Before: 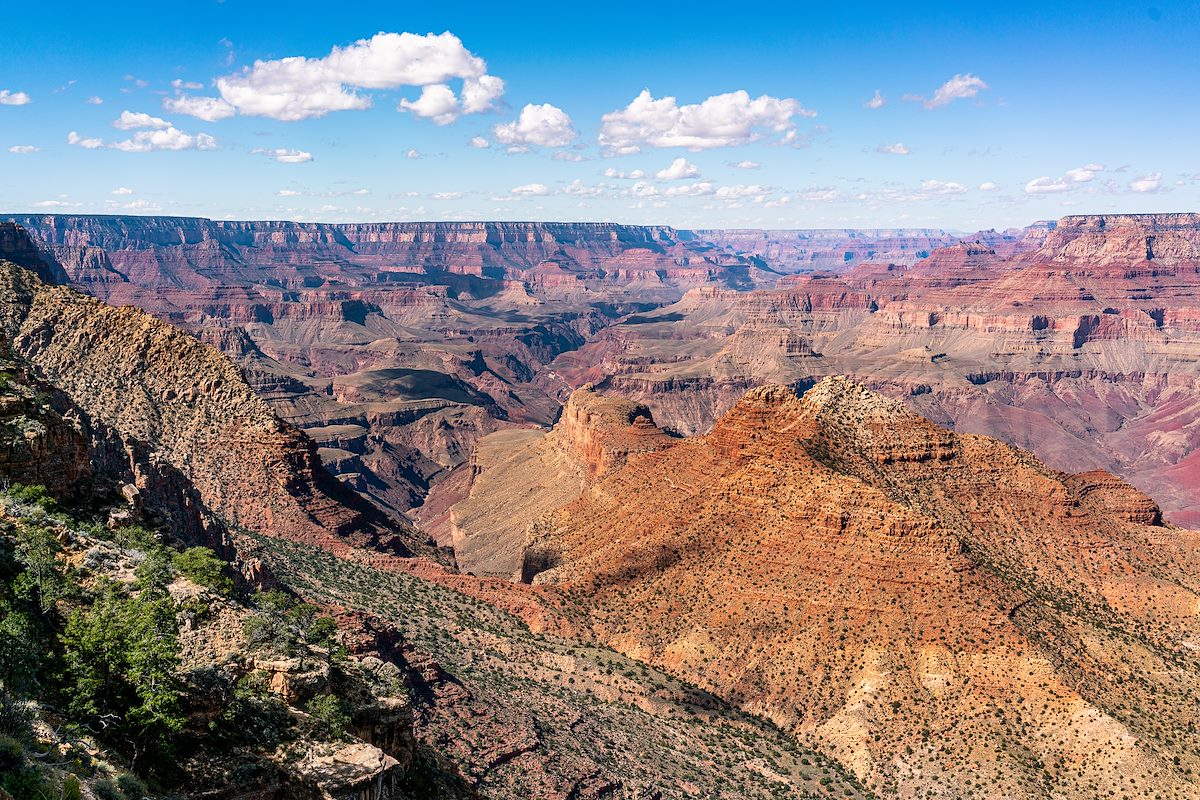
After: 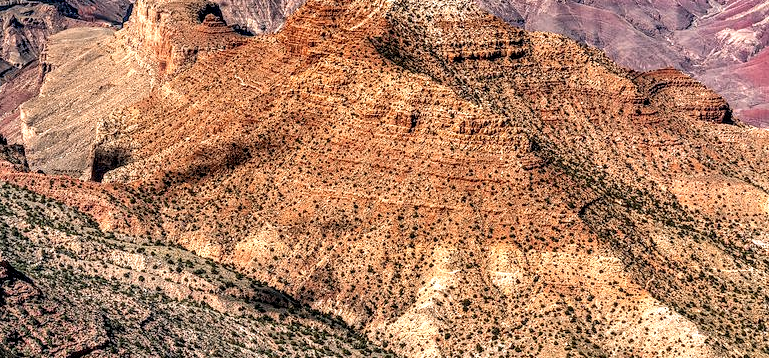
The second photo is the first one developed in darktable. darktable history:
color zones: curves: ch2 [(0, 0.5) (0.143, 0.5) (0.286, 0.416) (0.429, 0.5) (0.571, 0.5) (0.714, 0.5) (0.857, 0.5) (1, 0.5)]
local contrast: highlights 19%, detail 185%
exposure: black level correction 0, exposure 0.199 EV, compensate exposure bias true, compensate highlight preservation false
crop and rotate: left 35.913%, top 50.366%, bottom 4.876%
